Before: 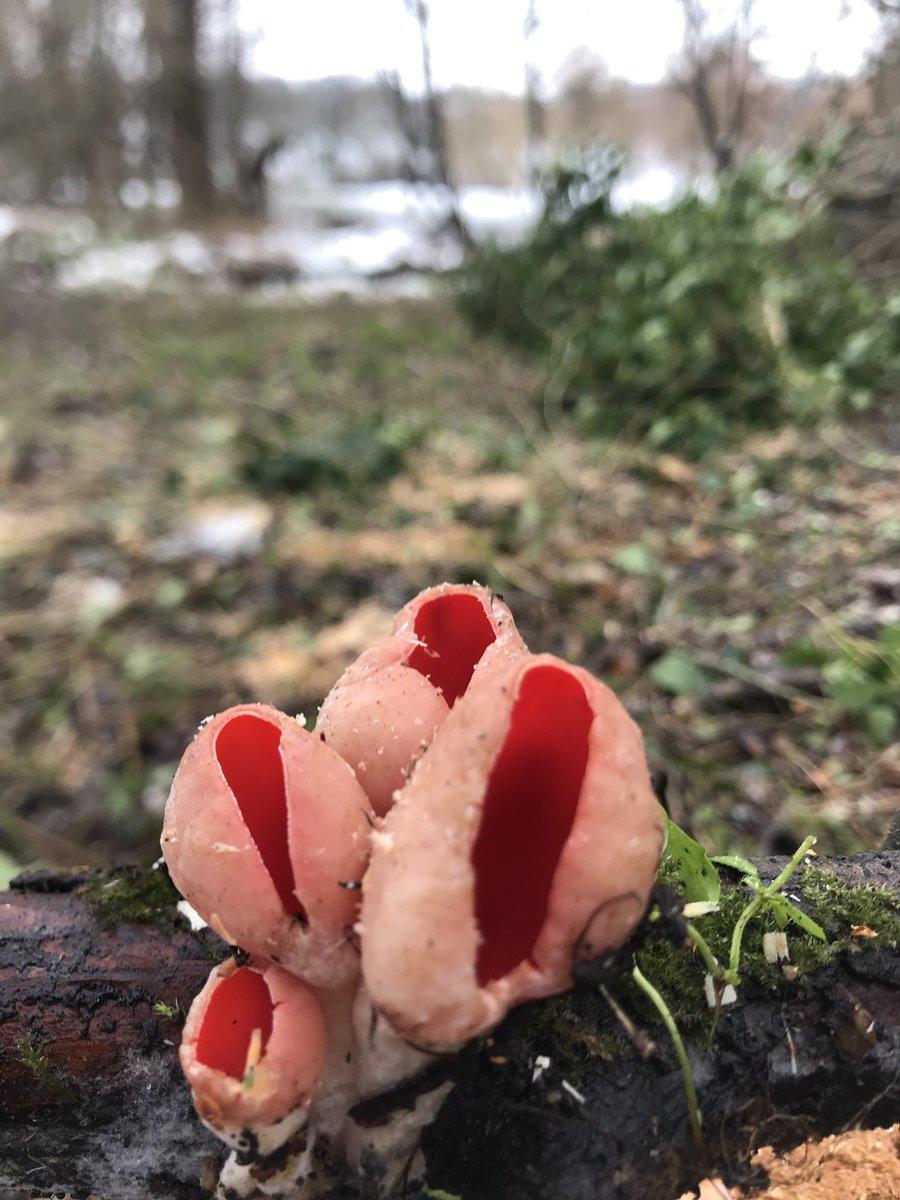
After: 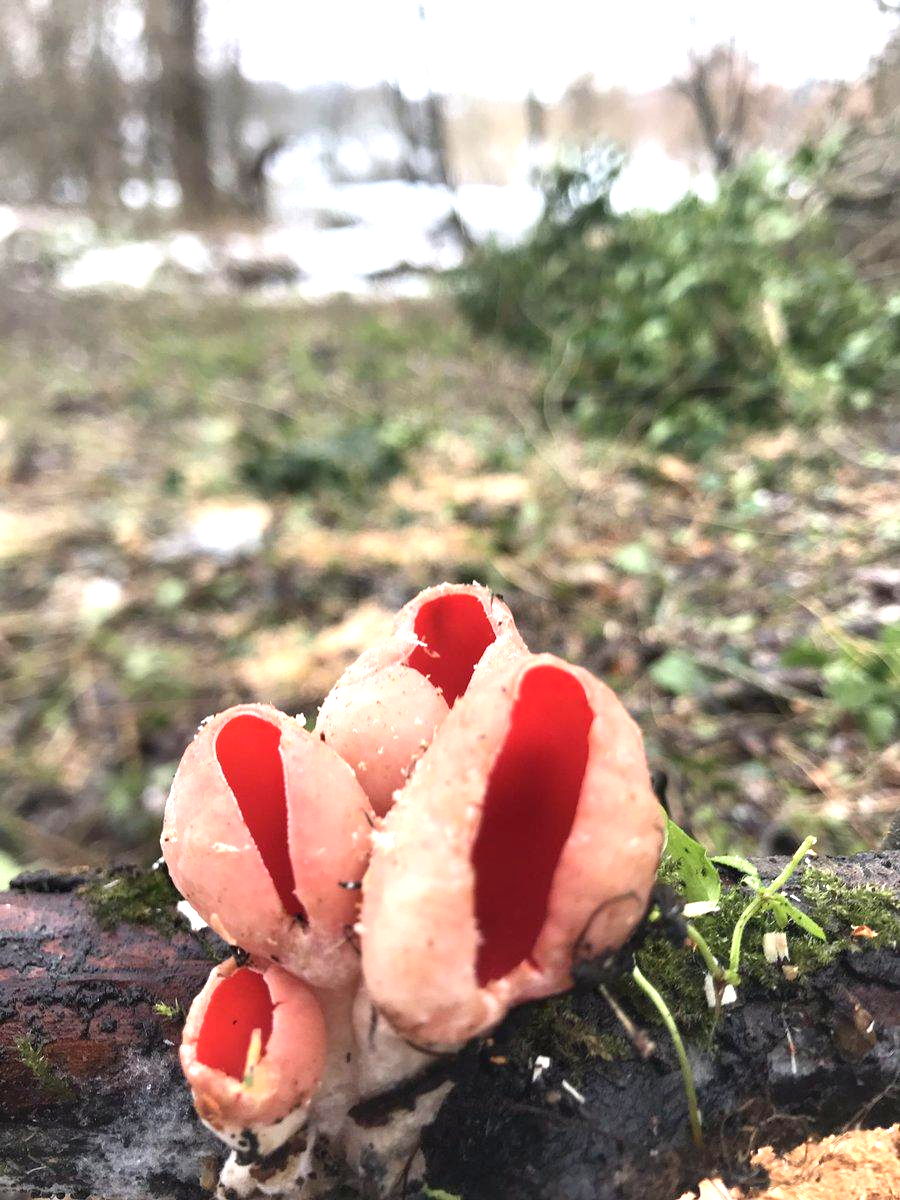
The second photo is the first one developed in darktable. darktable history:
exposure: black level correction 0, exposure 0.953 EV, compensate exposure bias true, compensate highlight preservation false
